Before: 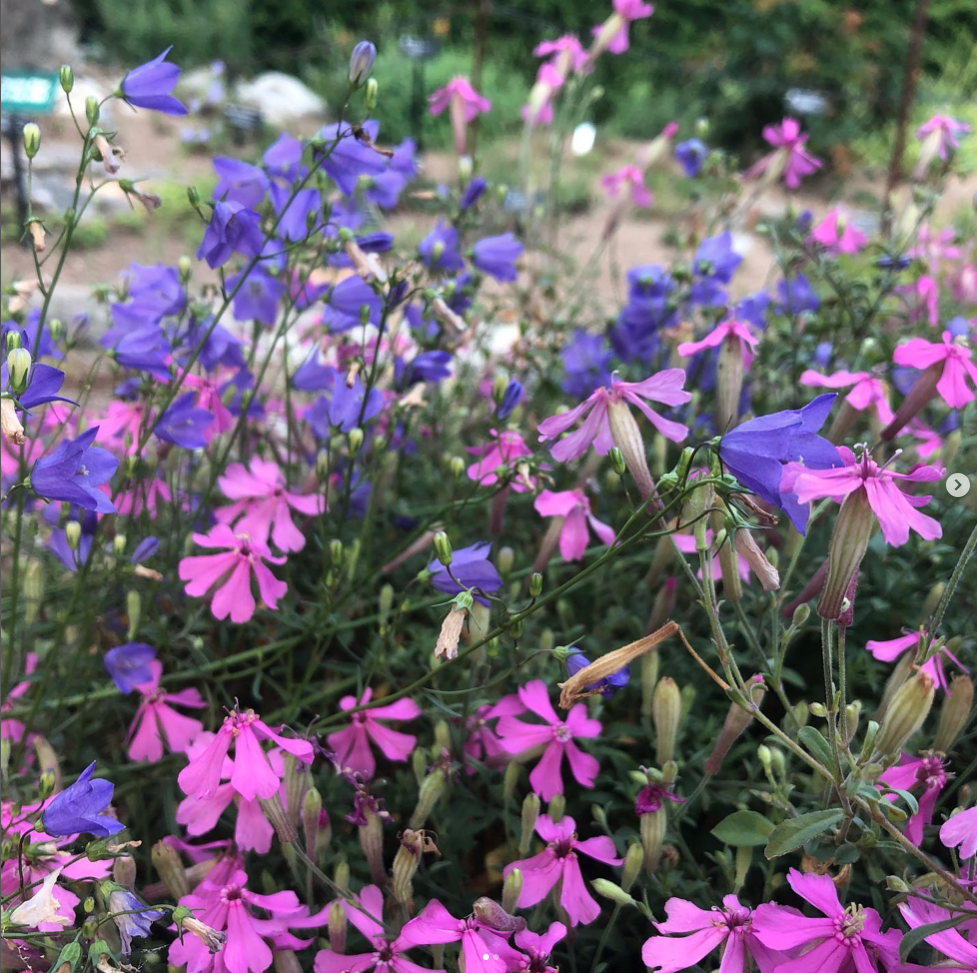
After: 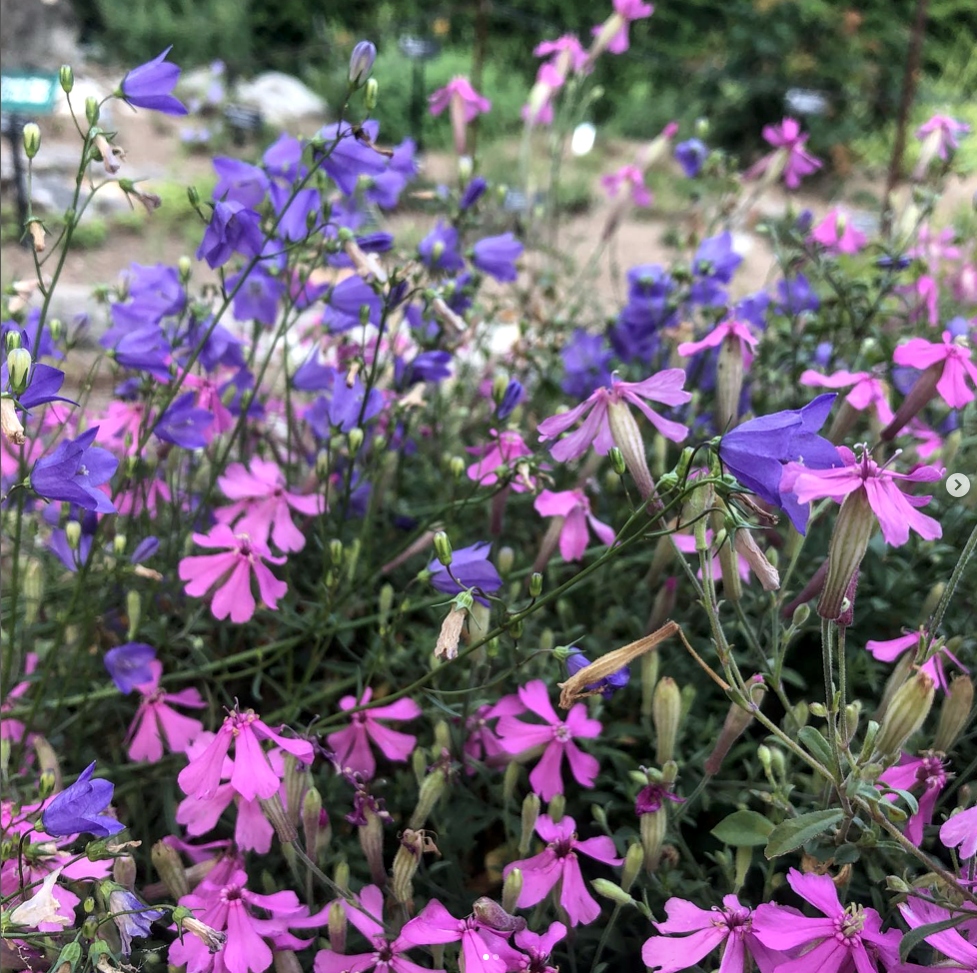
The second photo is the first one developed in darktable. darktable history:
contrast brightness saturation: saturation -0.059
local contrast: on, module defaults
